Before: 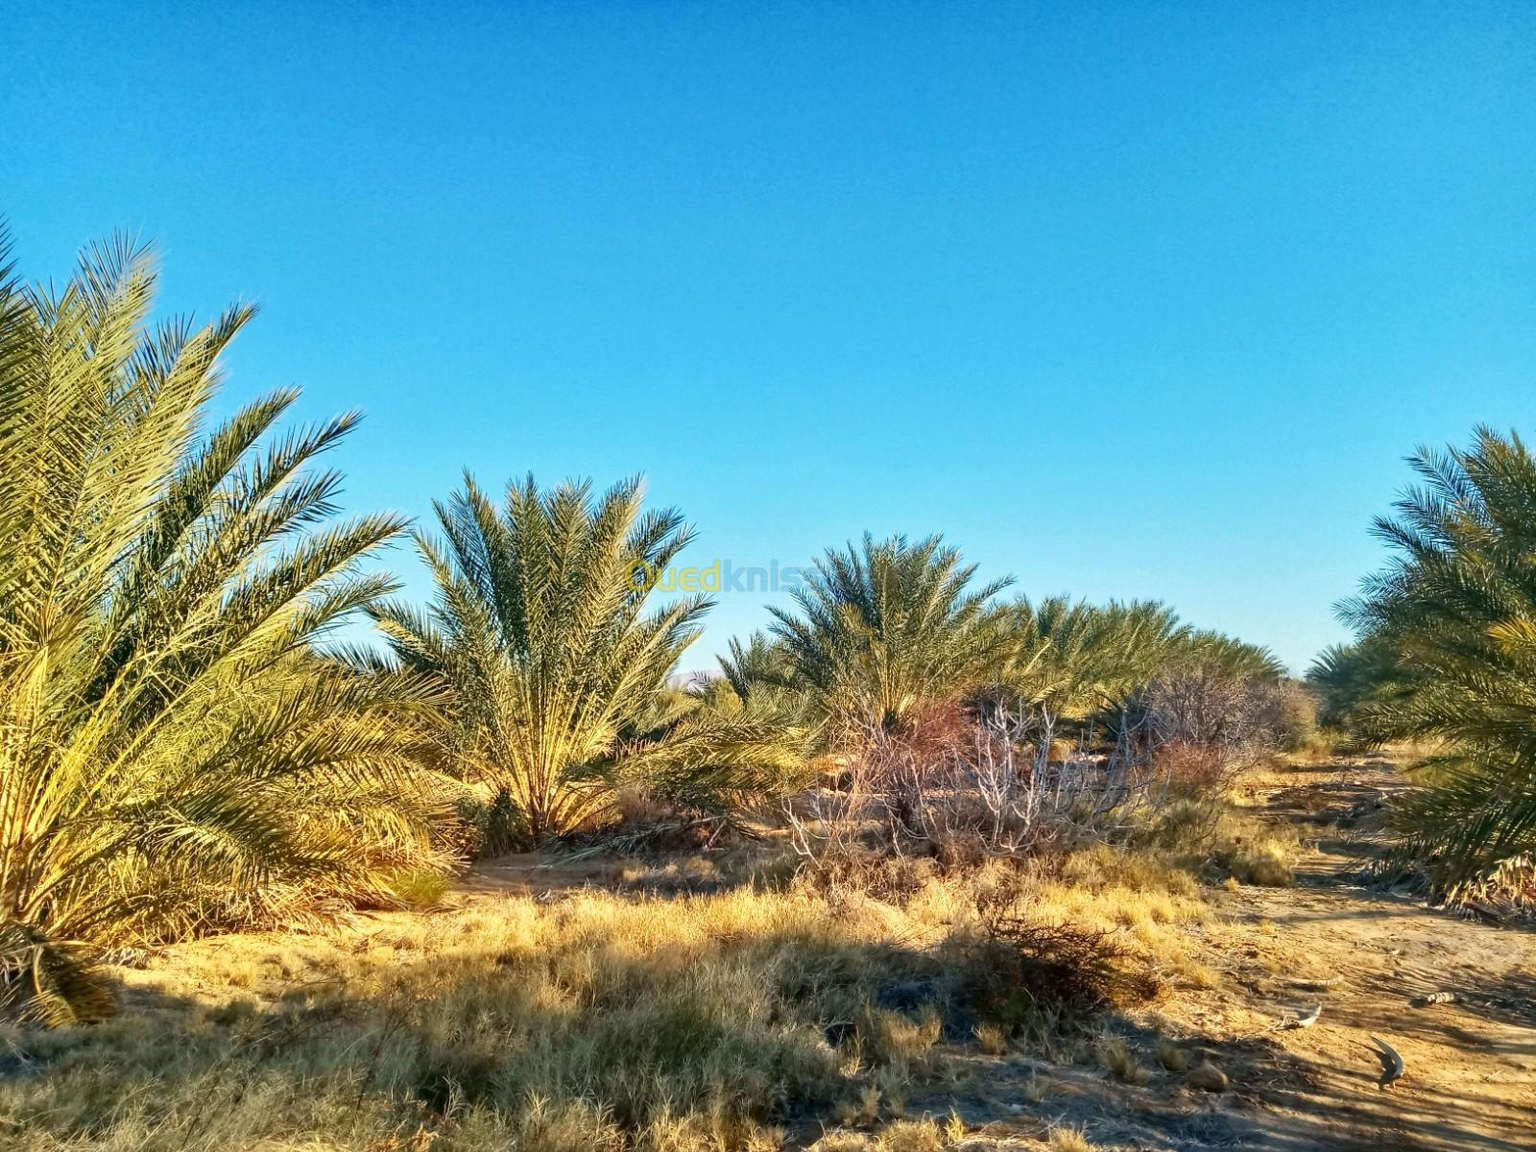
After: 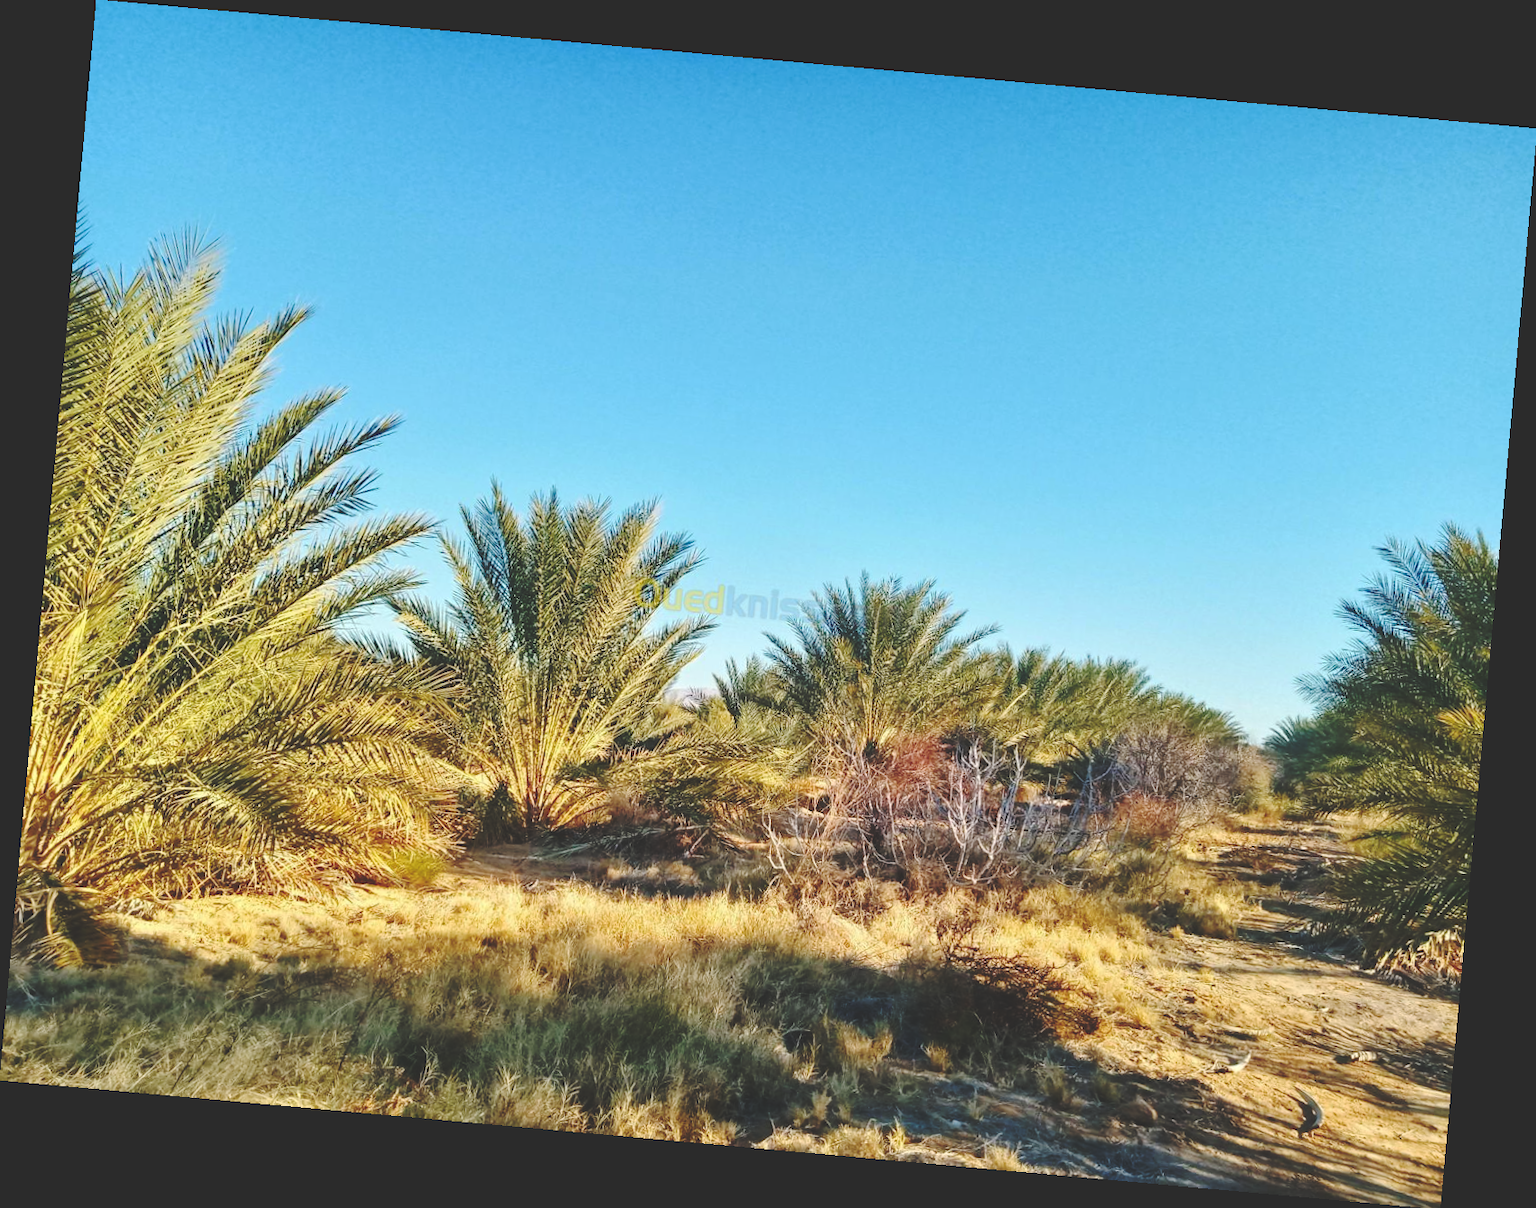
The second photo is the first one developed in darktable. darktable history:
white balance: emerald 1
rotate and perspective: rotation 5.12°, automatic cropping off
base curve: curves: ch0 [(0, 0.024) (0.055, 0.065) (0.121, 0.166) (0.236, 0.319) (0.693, 0.726) (1, 1)], preserve colors none
